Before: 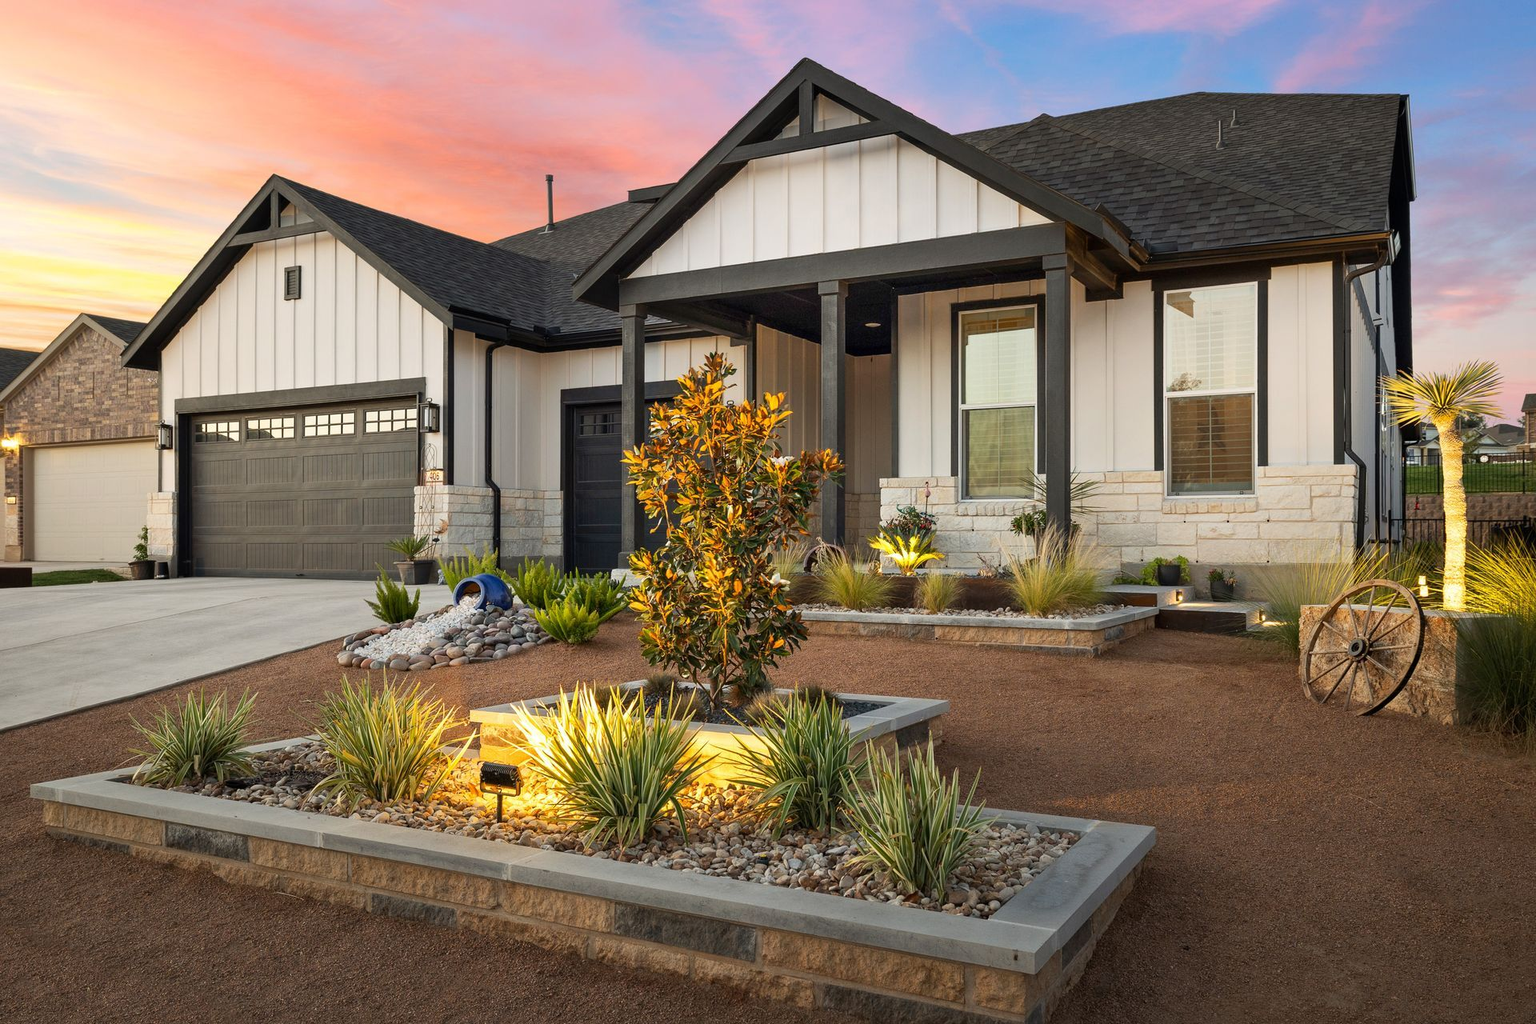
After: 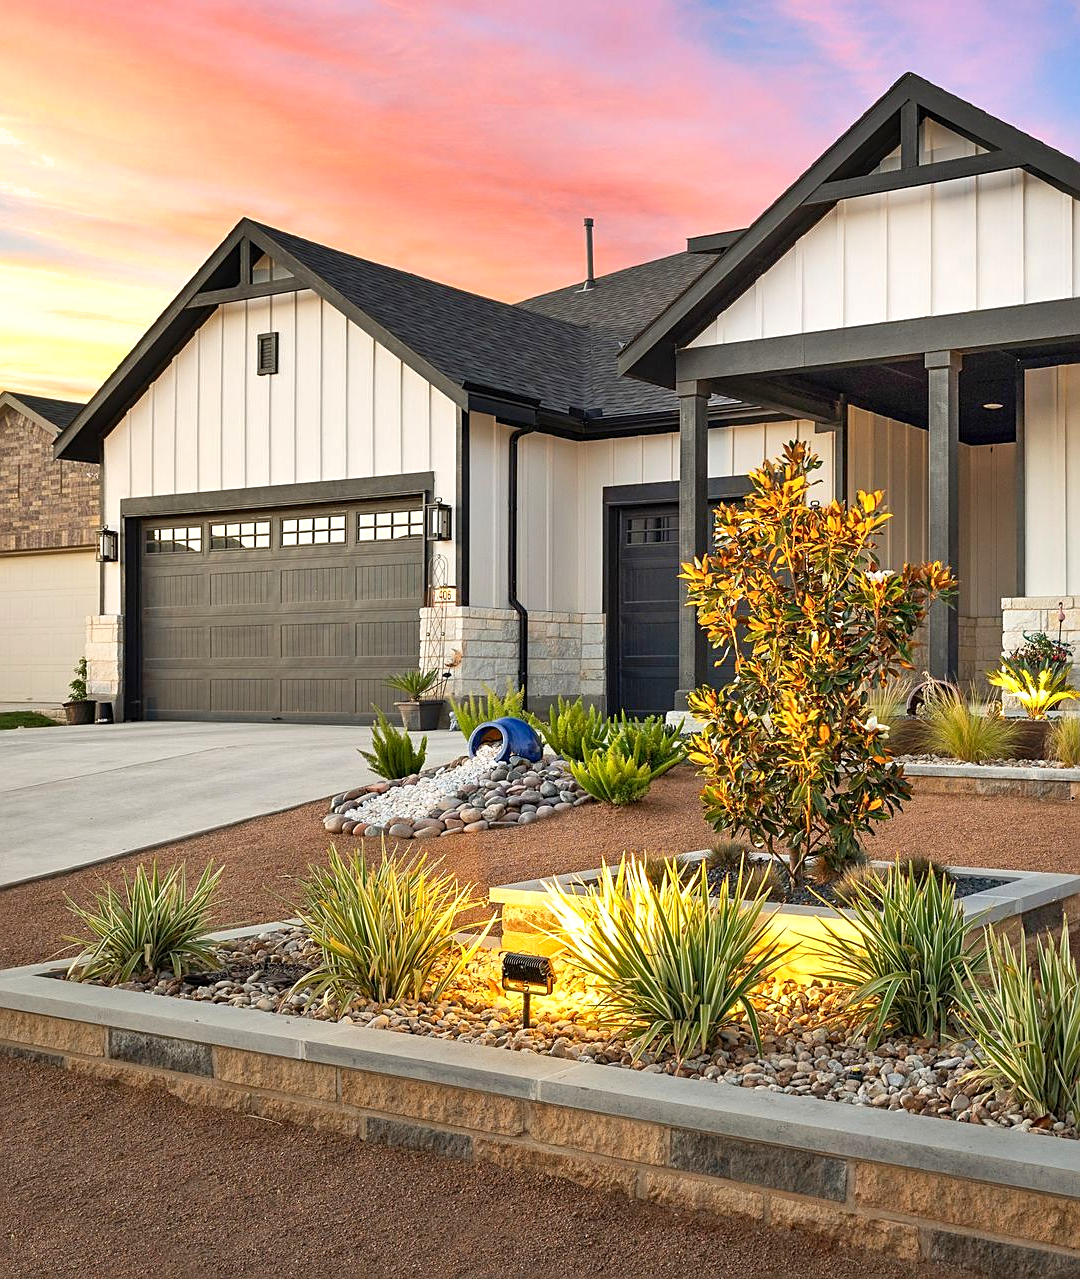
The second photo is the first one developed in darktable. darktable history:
levels: levels [0, 0.435, 0.917]
crop: left 5.114%, right 38.589%
shadows and highlights: soften with gaussian
sharpen: on, module defaults
